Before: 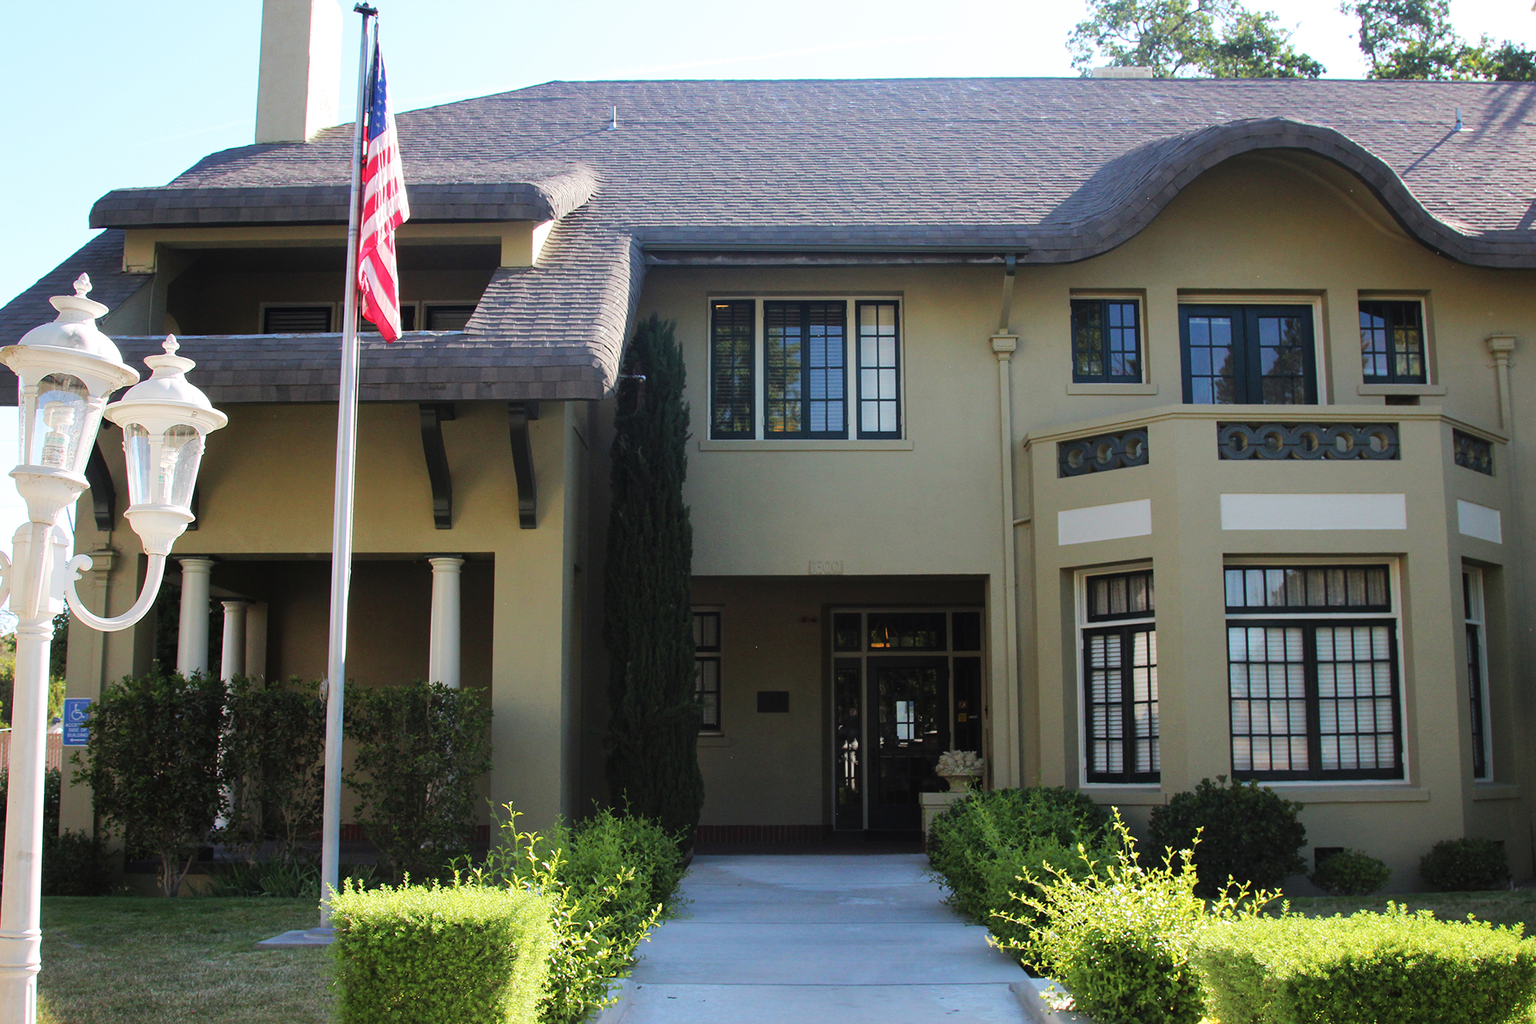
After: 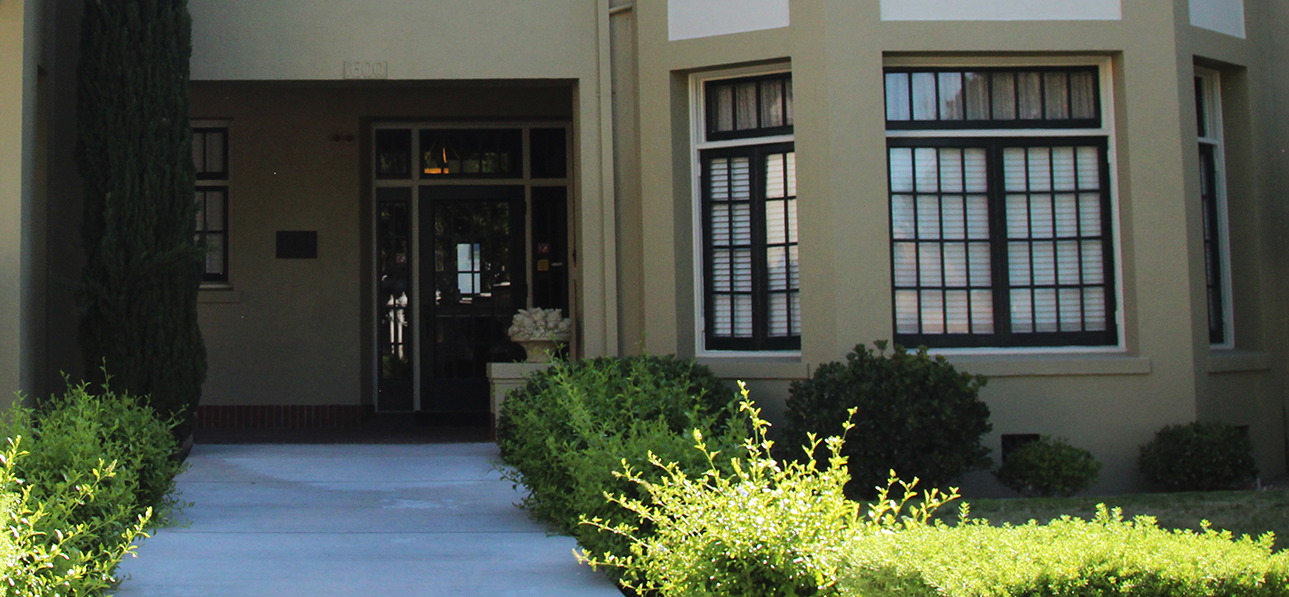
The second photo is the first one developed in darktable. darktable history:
crop and rotate: left 35.509%, top 50.238%, bottom 4.934%
white balance: emerald 1
